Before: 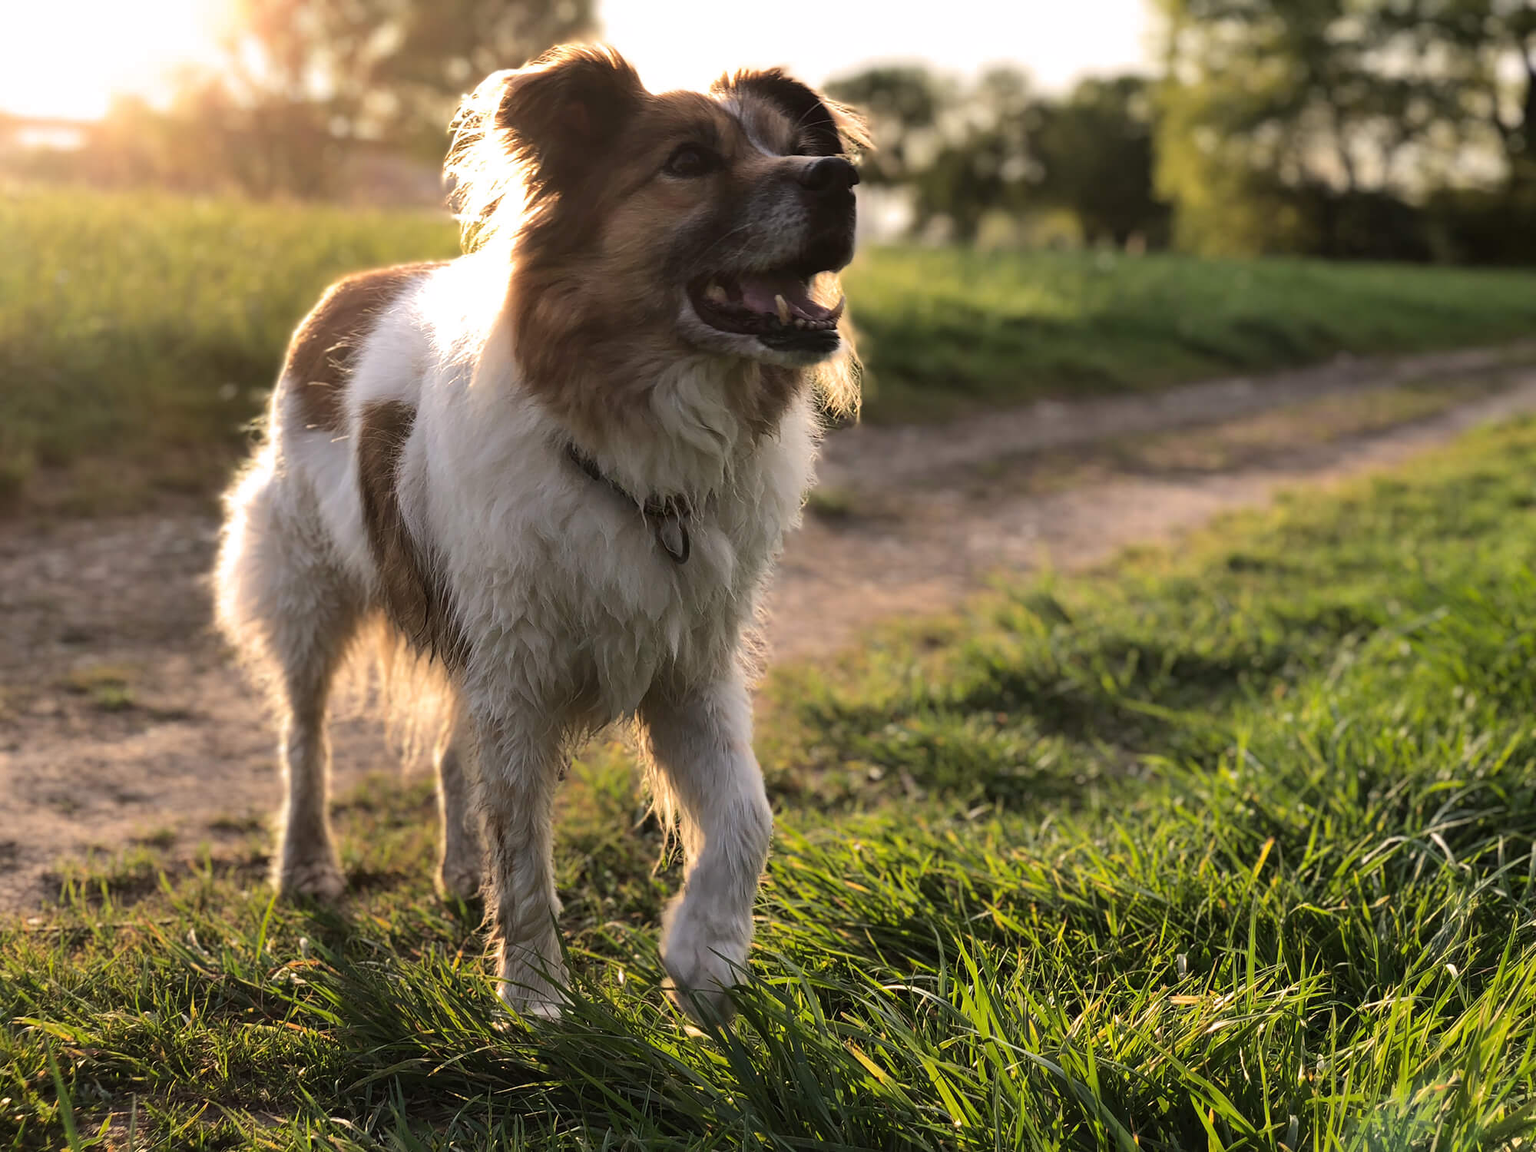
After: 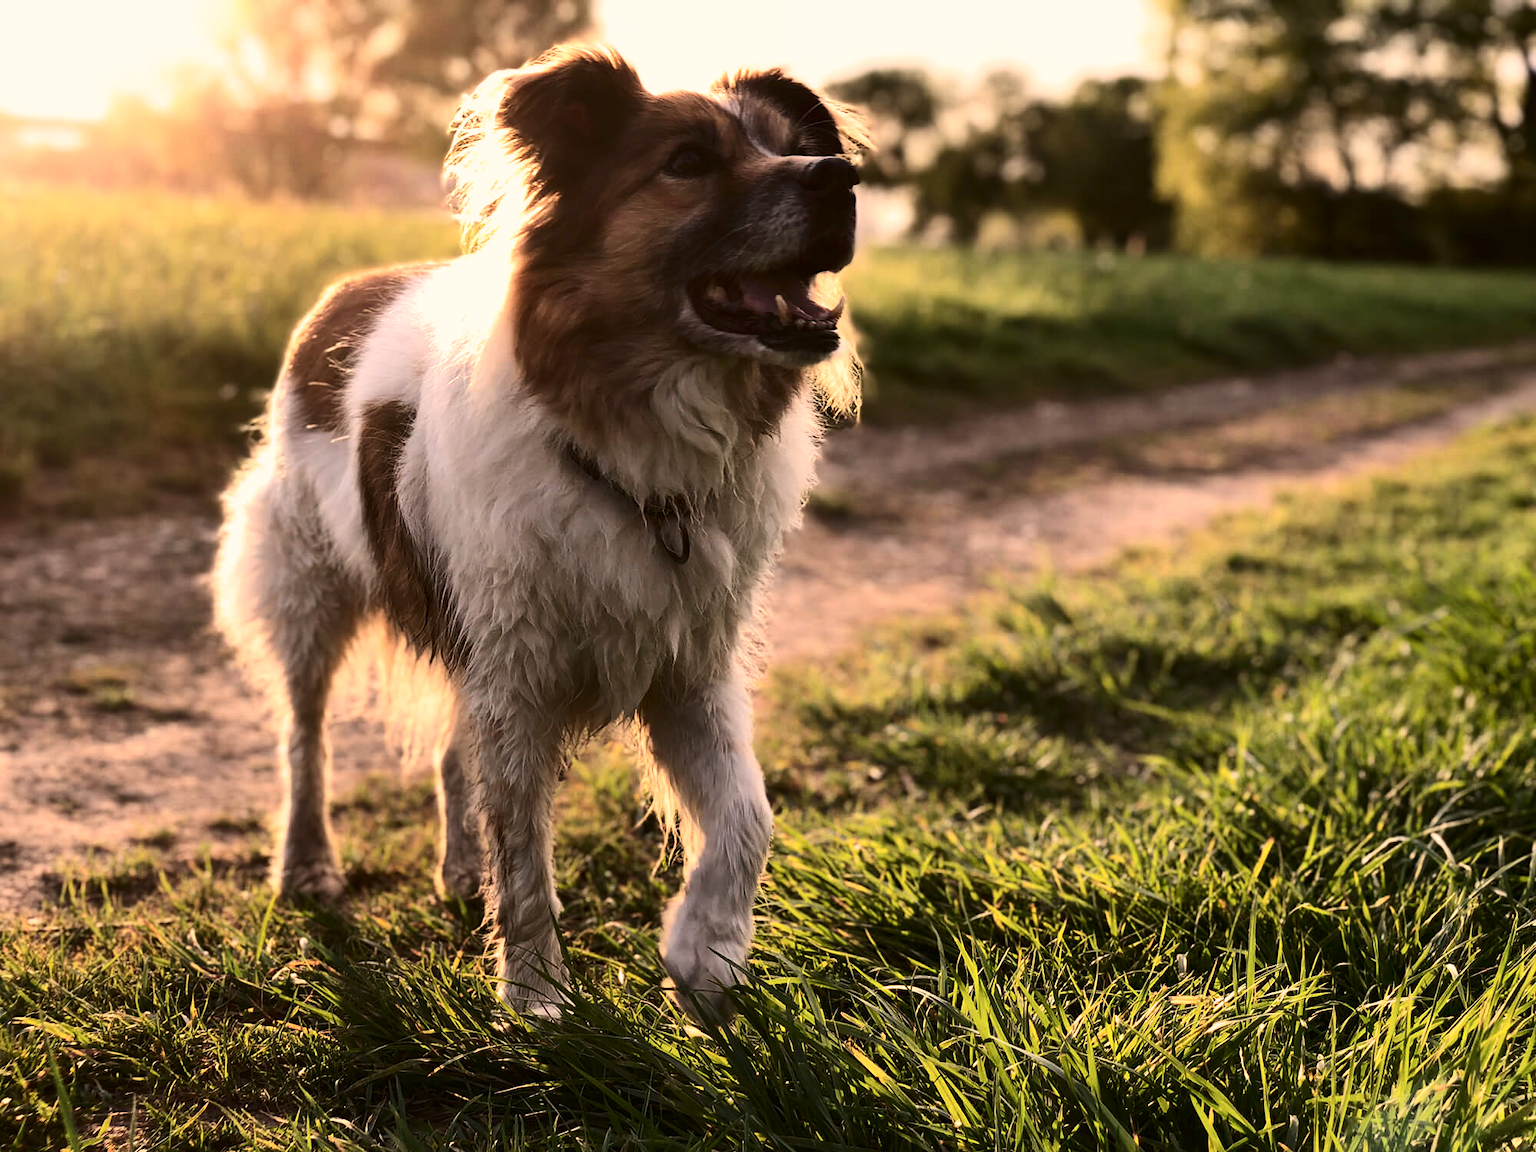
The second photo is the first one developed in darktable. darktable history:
contrast brightness saturation: contrast 0.28
white balance: red 1.127, blue 0.943
